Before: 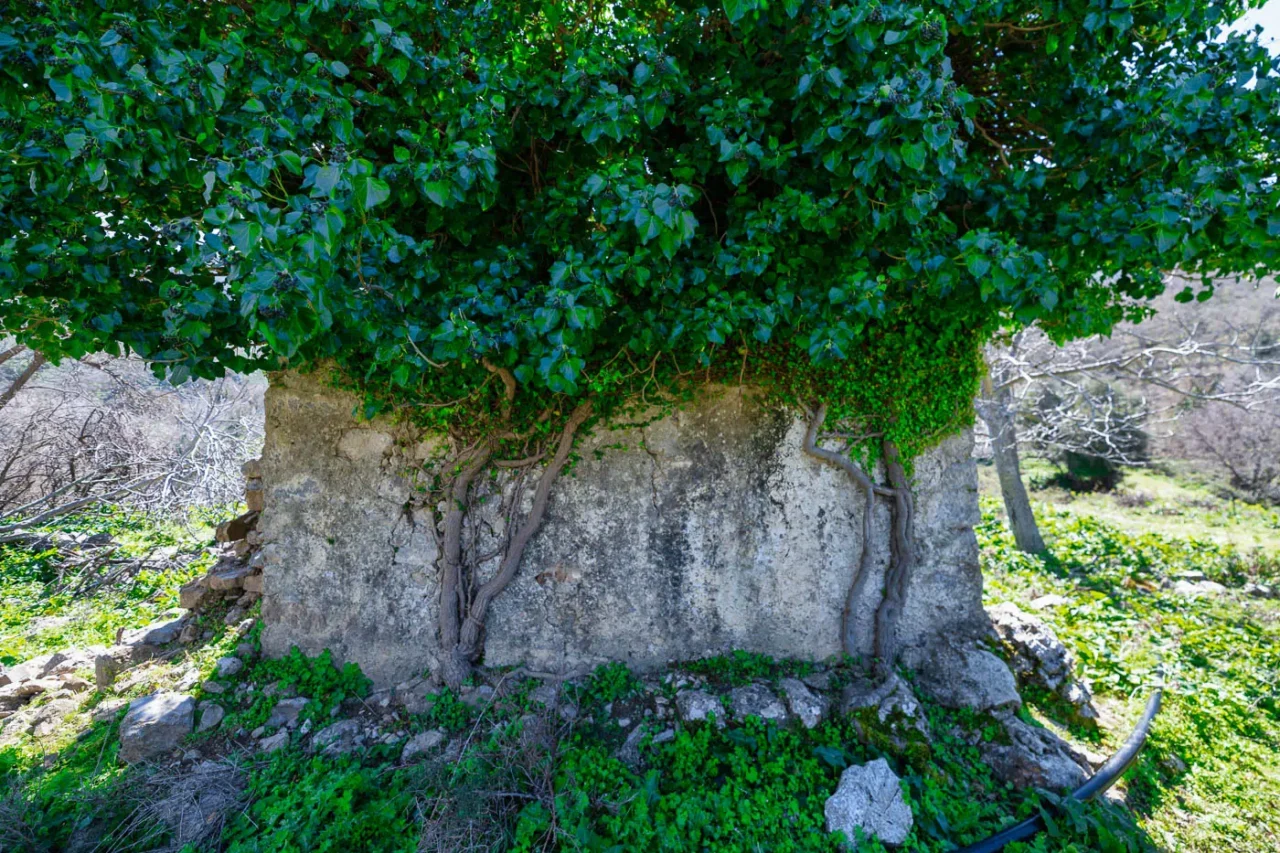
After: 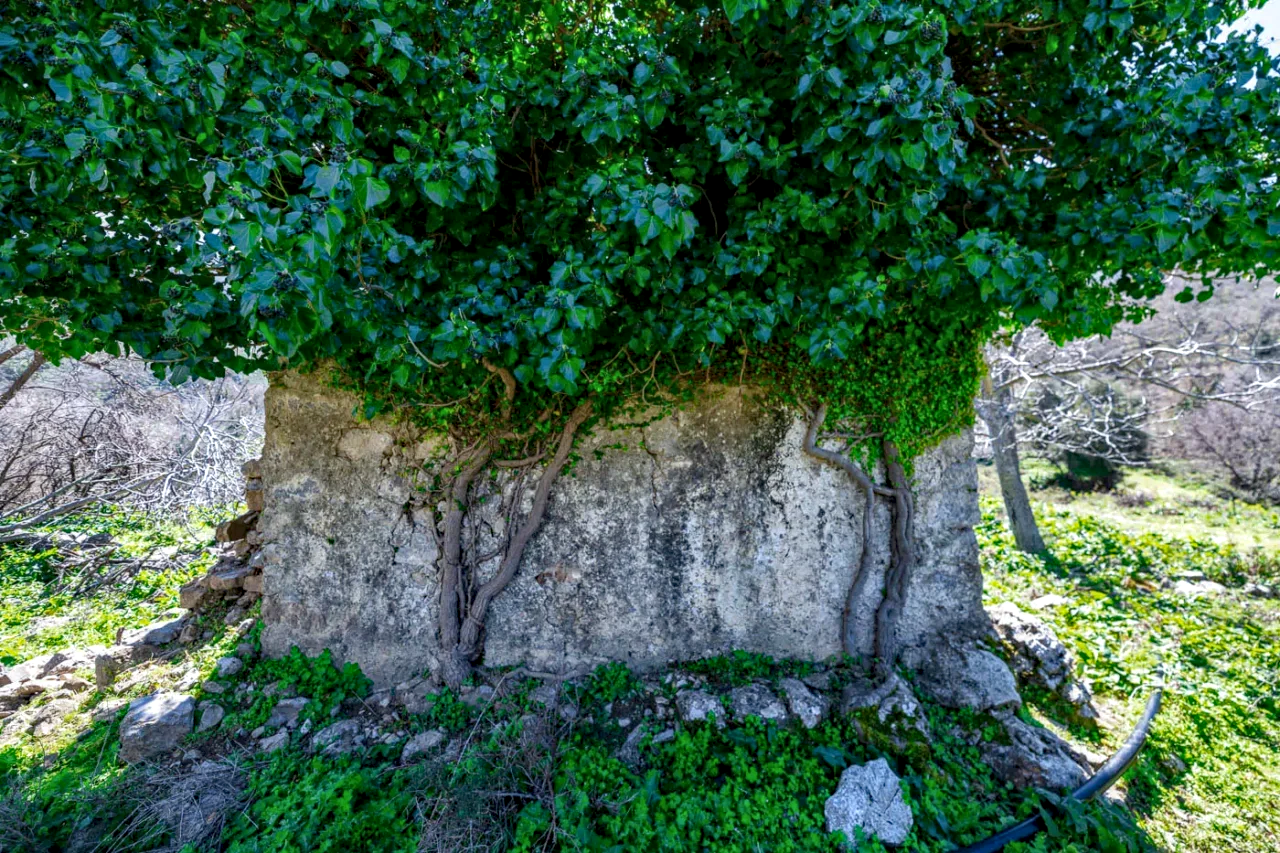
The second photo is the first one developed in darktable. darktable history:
haze removal: compatibility mode true, adaptive false
local contrast: detail 130%
